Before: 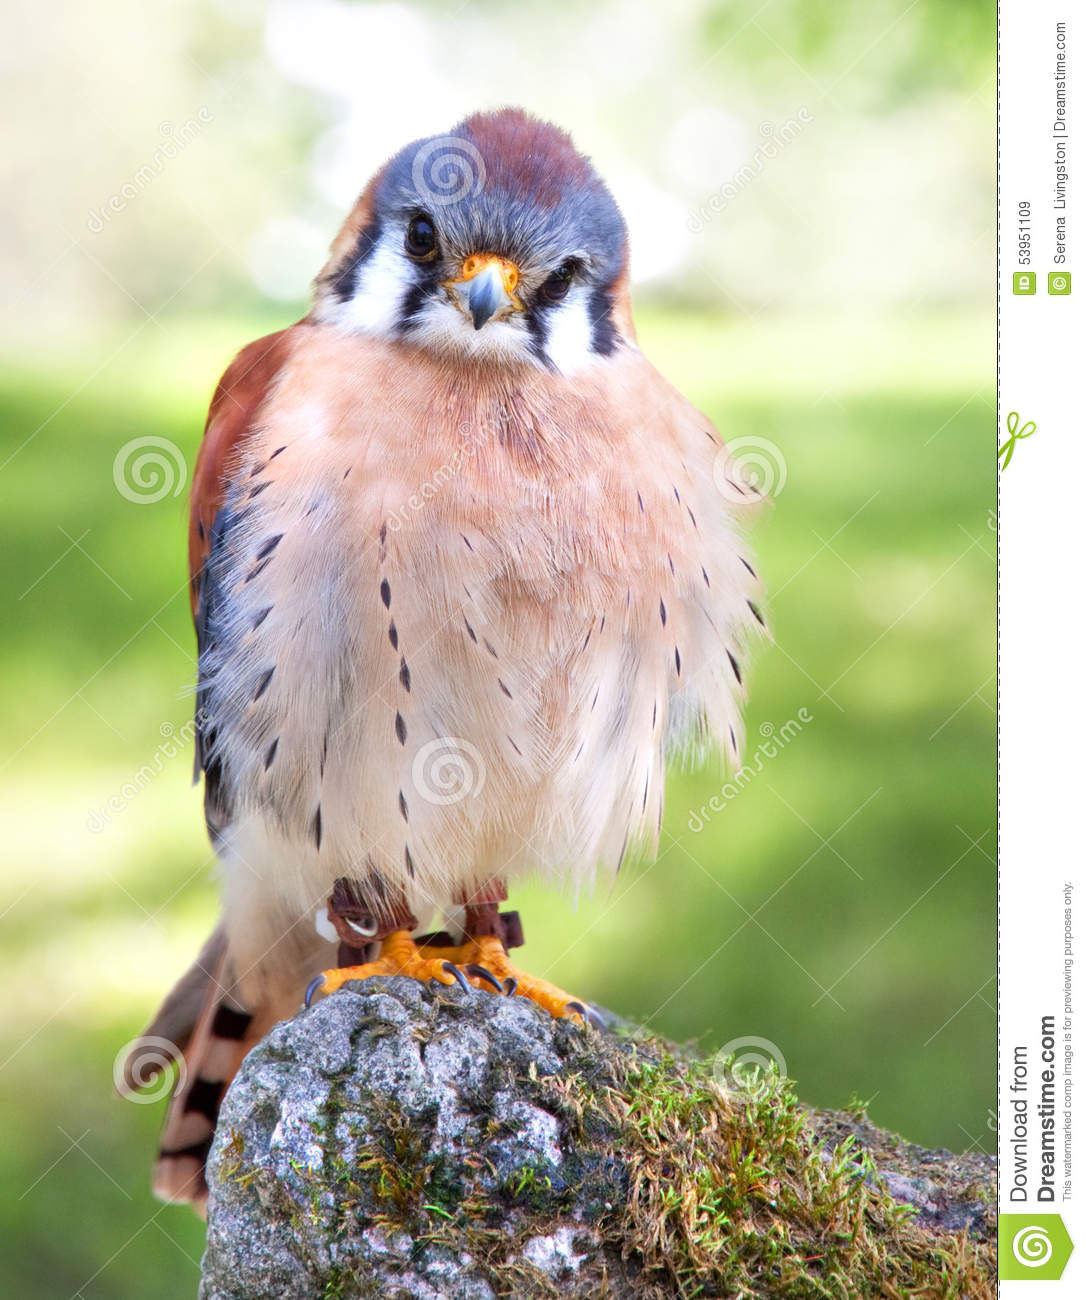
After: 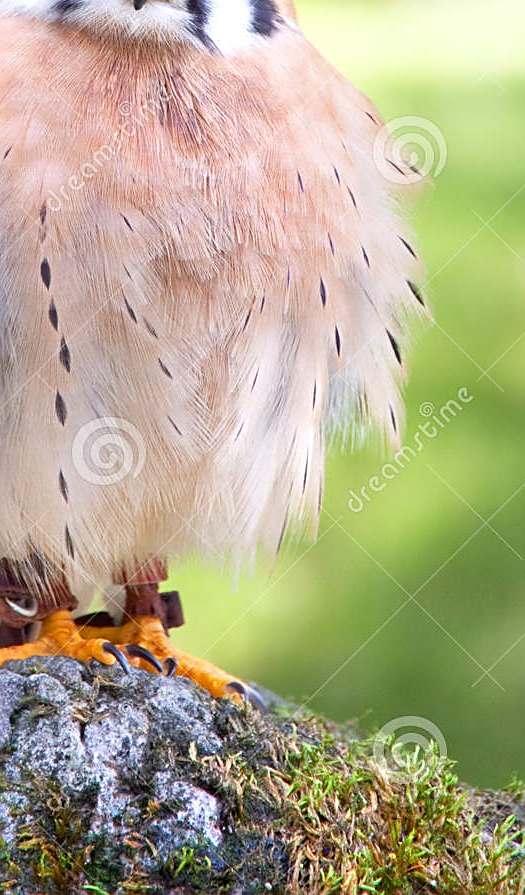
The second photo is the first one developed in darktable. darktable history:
sharpen: on, module defaults
crop: left 31.347%, top 24.63%, right 20.308%, bottom 6.449%
exposure: compensate highlight preservation false
